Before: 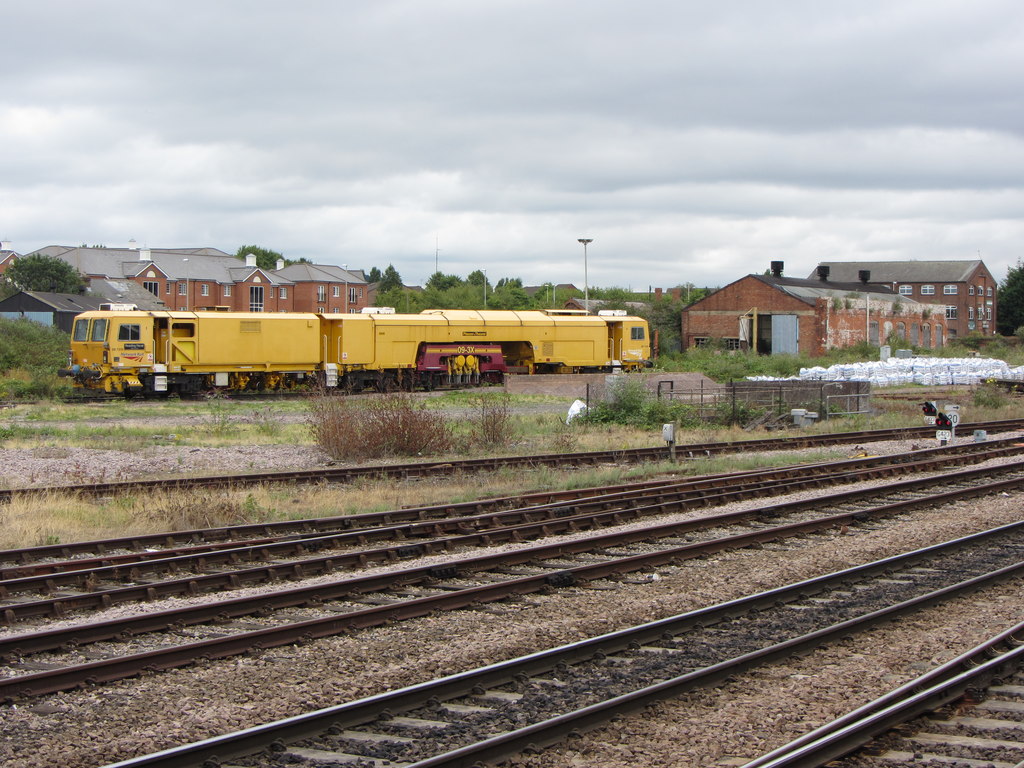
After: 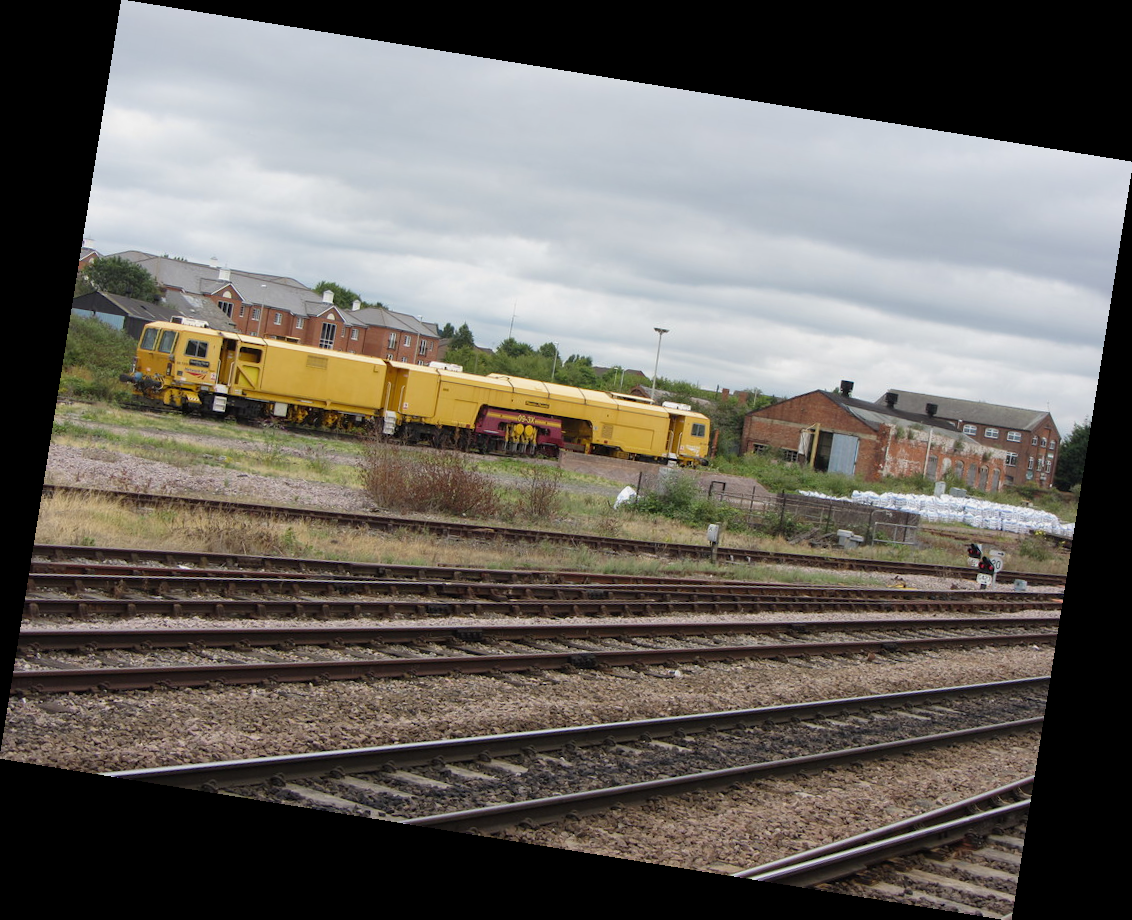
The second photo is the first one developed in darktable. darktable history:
rotate and perspective: rotation 9.12°, automatic cropping off
exposure: exposure -0.153 EV, compensate highlight preservation false
